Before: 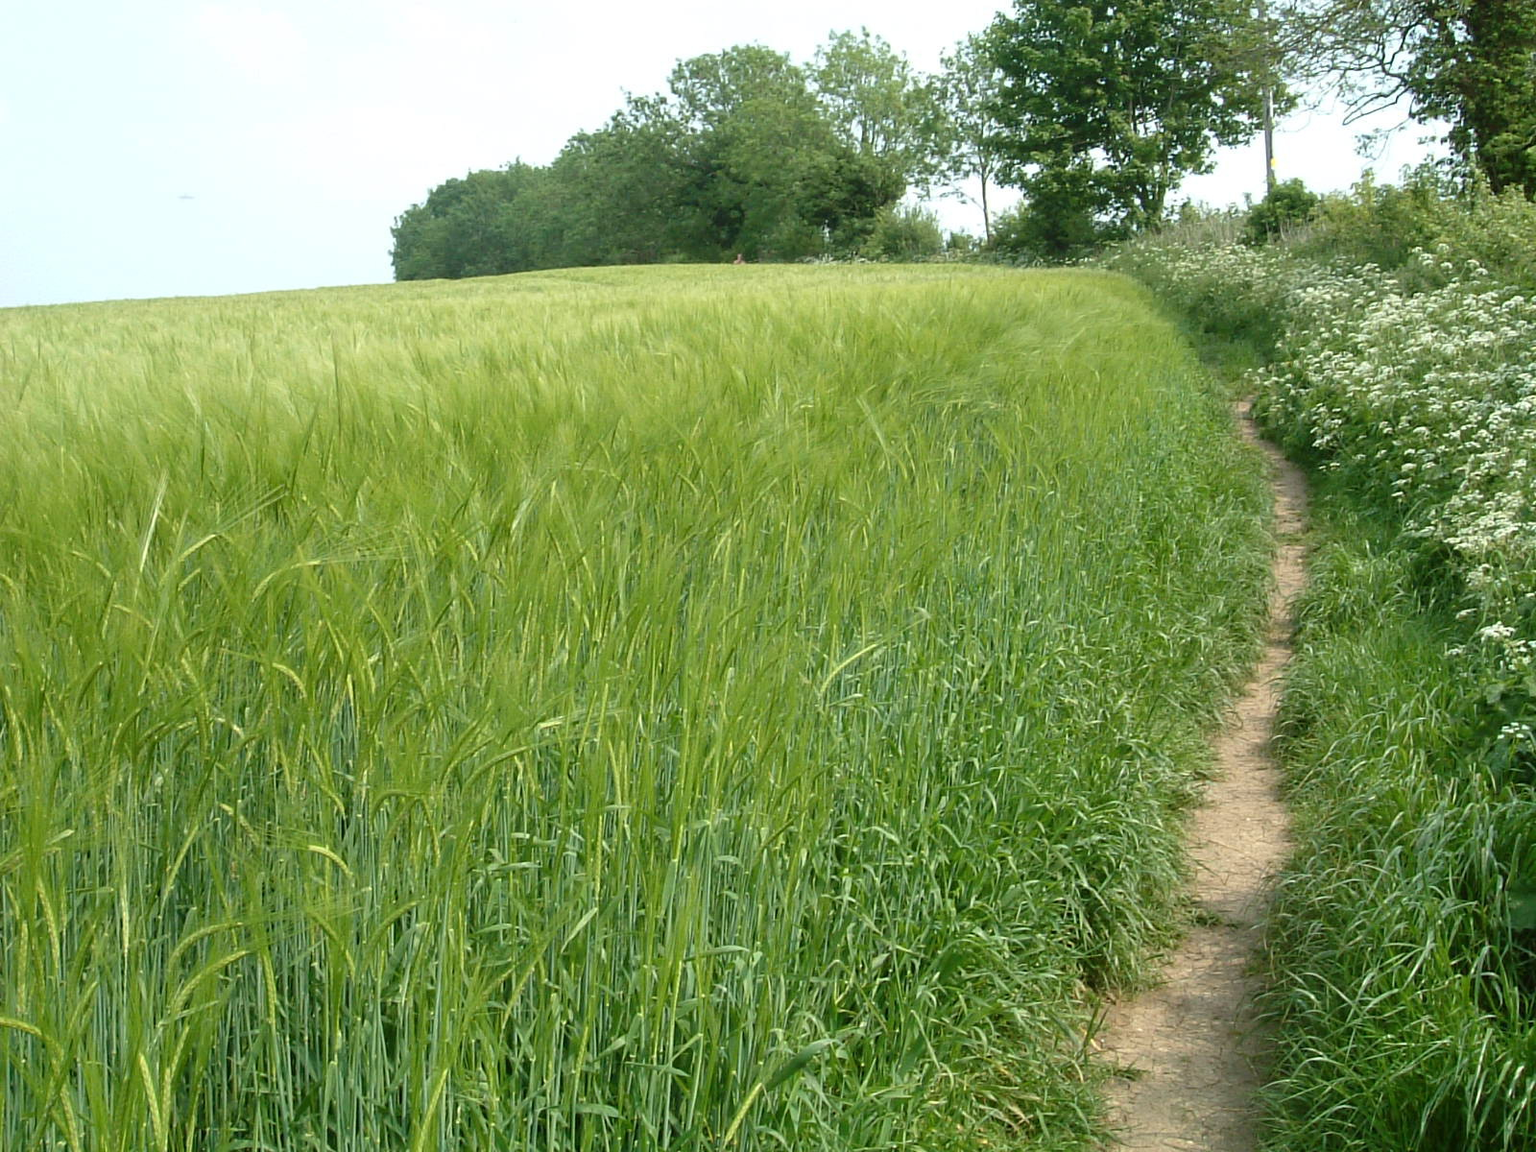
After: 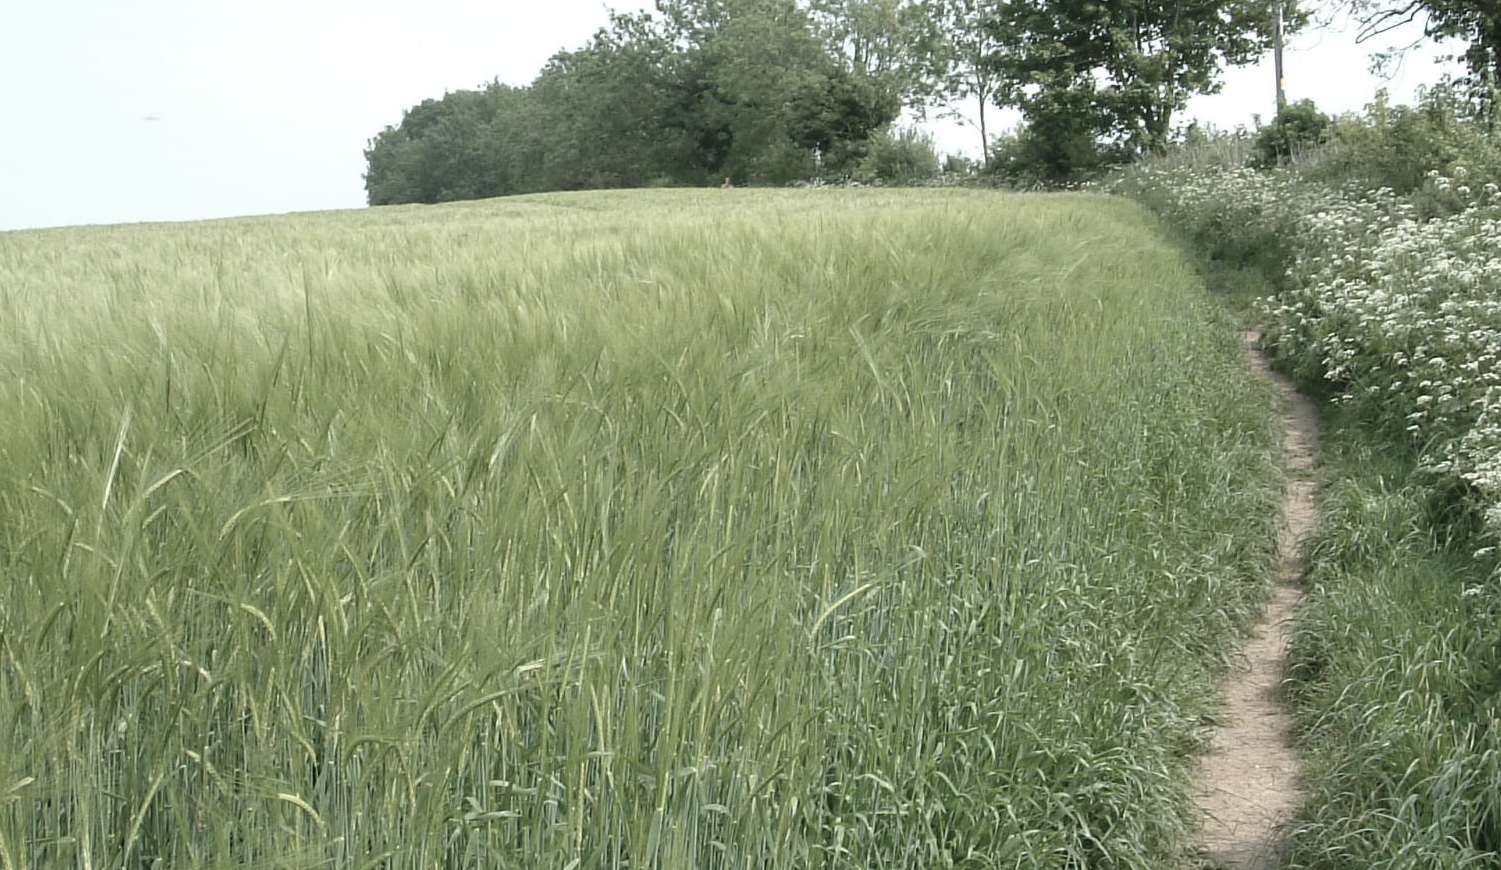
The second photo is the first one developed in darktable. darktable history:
color zones: curves: ch1 [(0, 0.292) (0.001, 0.292) (0.2, 0.264) (0.4, 0.248) (0.6, 0.248) (0.8, 0.264) (0.999, 0.292) (1, 0.292)]
crop: left 2.737%, top 7.287%, right 3.421%, bottom 20.179%
